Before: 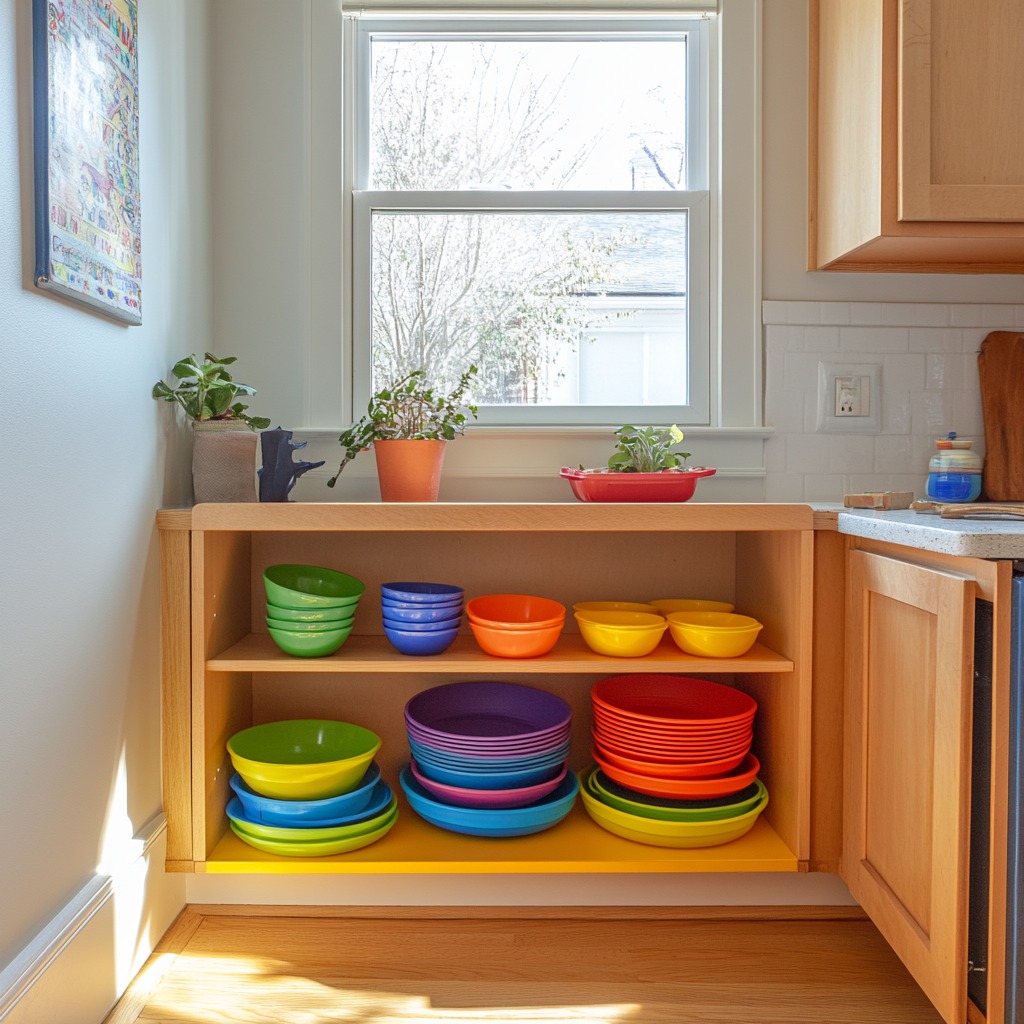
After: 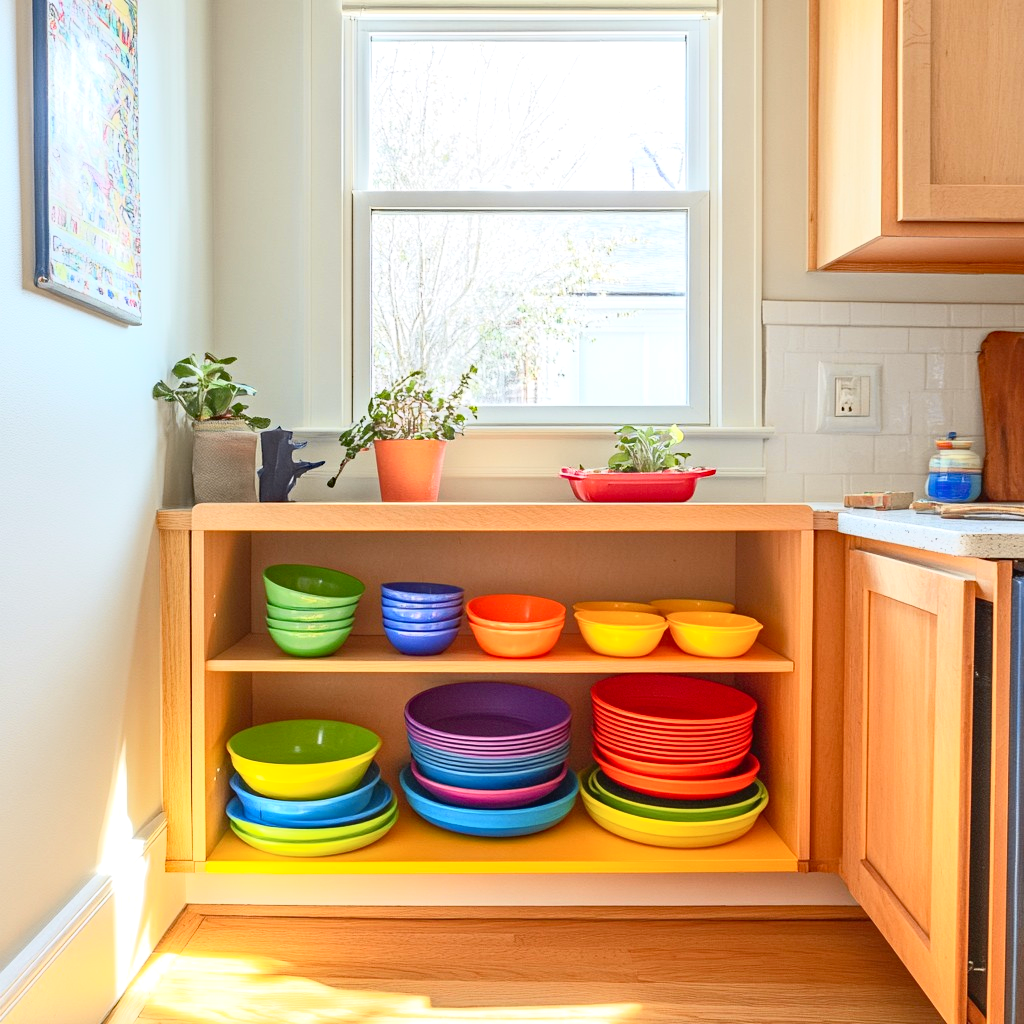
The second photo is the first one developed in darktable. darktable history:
exposure: black level correction 0.001, exposure 0.5 EV, compensate exposure bias true, compensate highlight preservation false
tone equalizer: on, module defaults
tone curve: curves: ch0 [(0, 0.038) (0.193, 0.212) (0.461, 0.502) (0.629, 0.731) (0.838, 0.916) (1, 0.967)]; ch1 [(0, 0) (0.35, 0.356) (0.45, 0.453) (0.504, 0.503) (0.532, 0.524) (0.558, 0.559) (0.735, 0.762) (1, 1)]; ch2 [(0, 0) (0.281, 0.266) (0.456, 0.469) (0.5, 0.5) (0.533, 0.545) (0.606, 0.607) (0.646, 0.654) (1, 1)], color space Lab, independent channels, preserve colors none
haze removal: compatibility mode true, adaptive false
